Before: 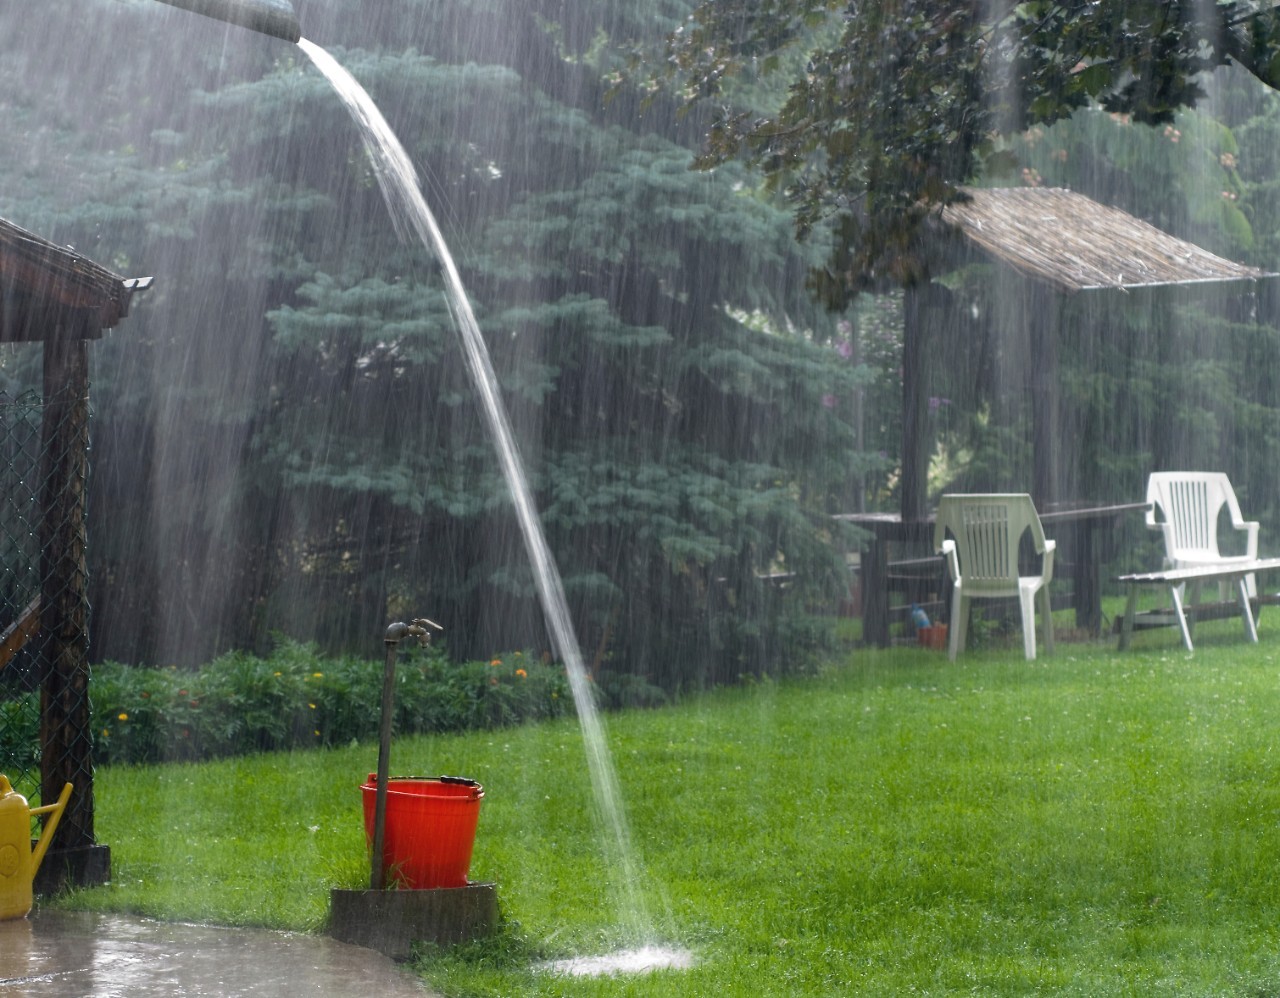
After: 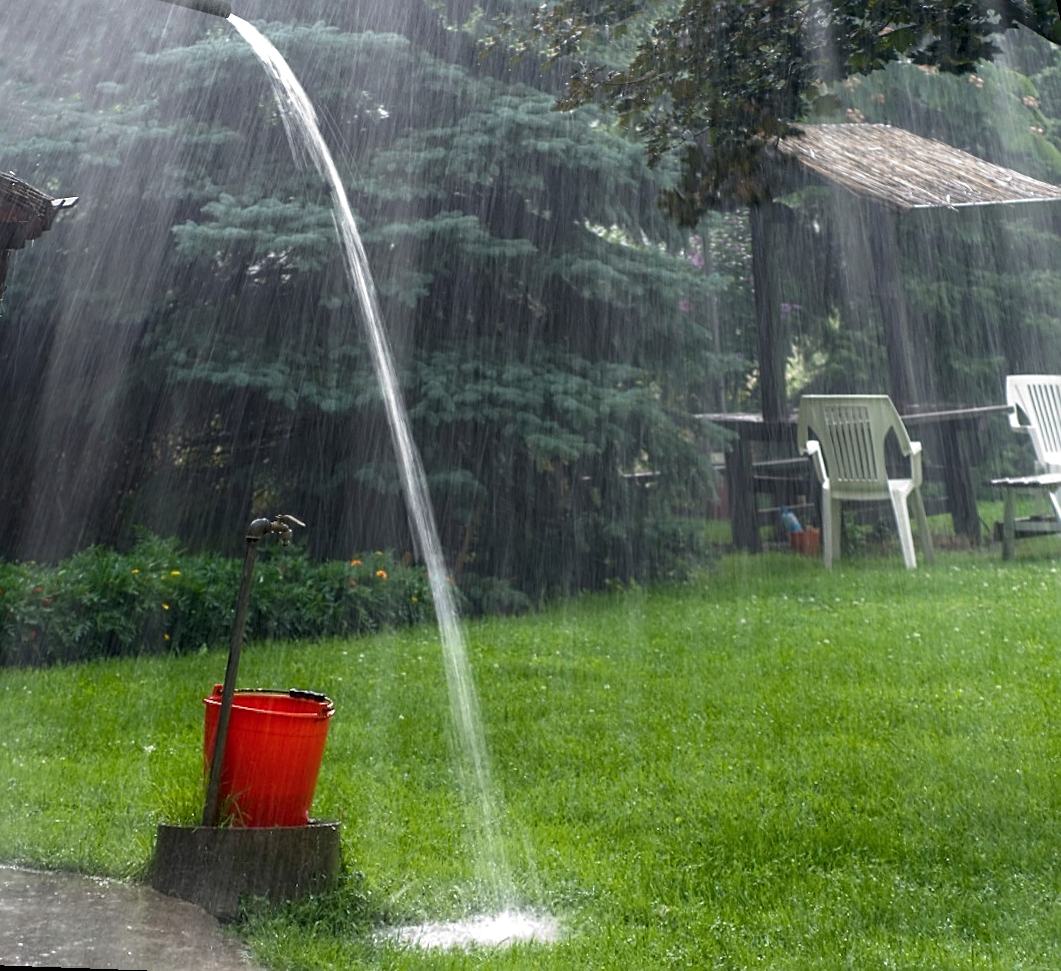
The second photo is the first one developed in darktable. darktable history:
sharpen: on, module defaults
shadows and highlights: shadows -70, highlights 35, soften with gaussian
rotate and perspective: rotation 0.72°, lens shift (vertical) -0.352, lens shift (horizontal) -0.051, crop left 0.152, crop right 0.859, crop top 0.019, crop bottom 0.964
local contrast: on, module defaults
